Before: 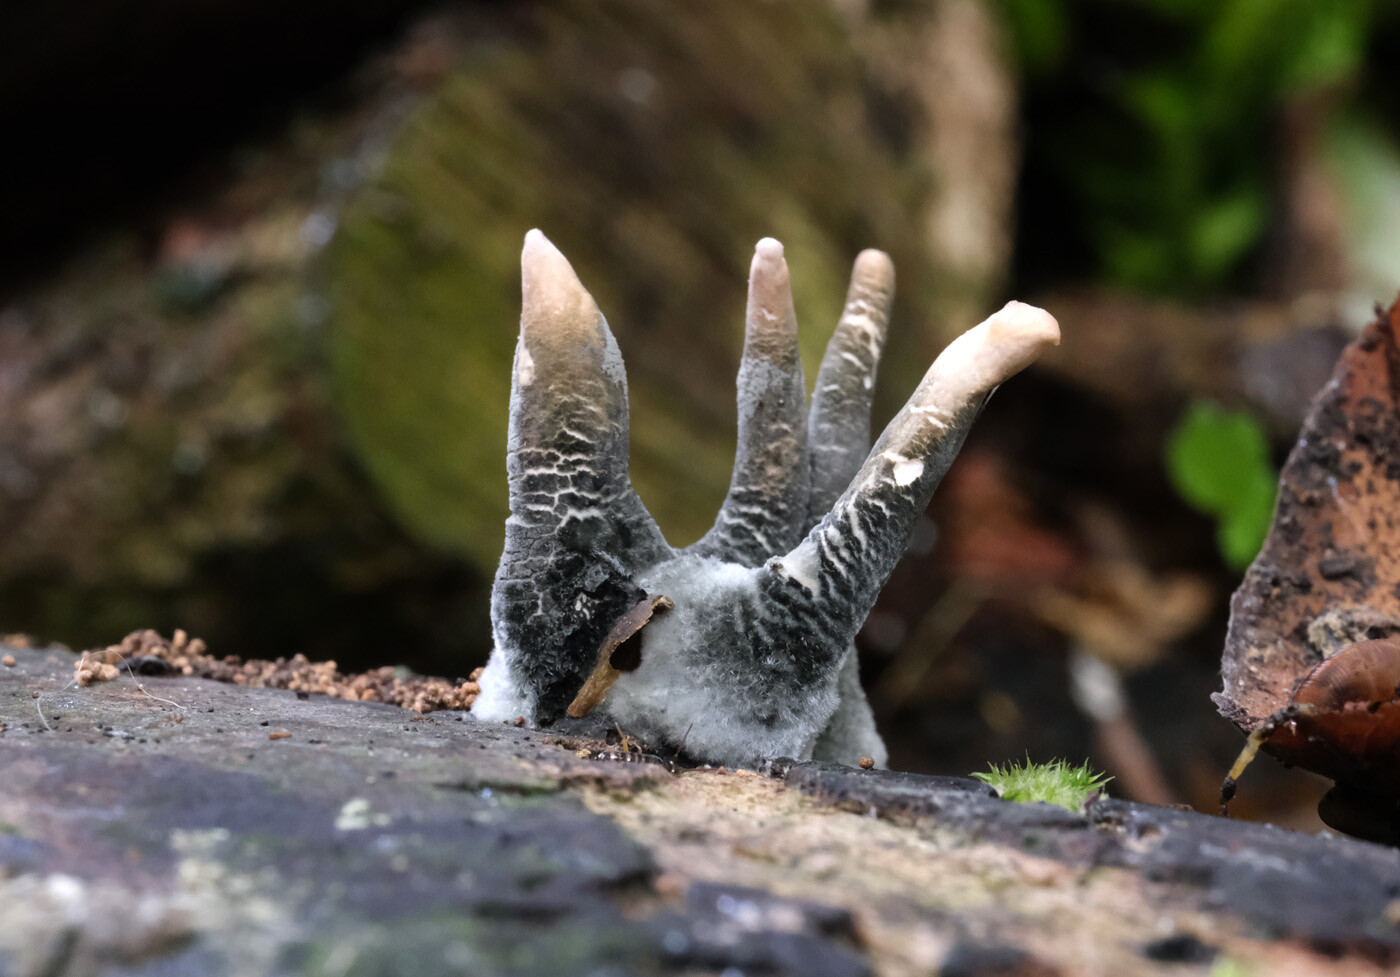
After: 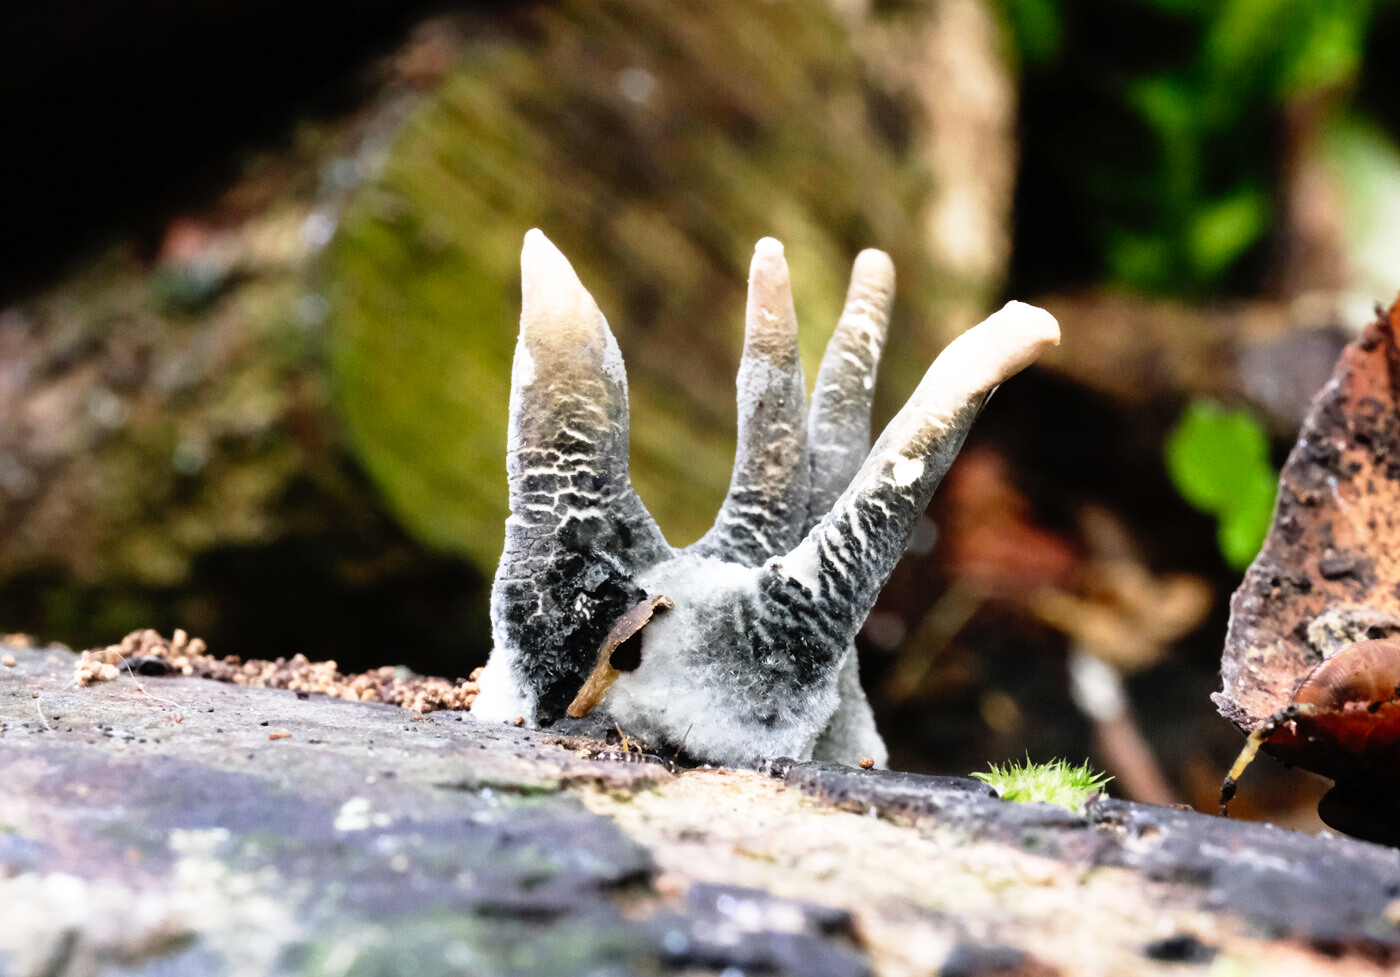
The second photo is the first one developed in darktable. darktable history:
white balance: red 1.009, blue 0.985
base curve: curves: ch0 [(0, 0) (0.012, 0.01) (0.073, 0.168) (0.31, 0.711) (0.645, 0.957) (1, 1)], preserve colors none
